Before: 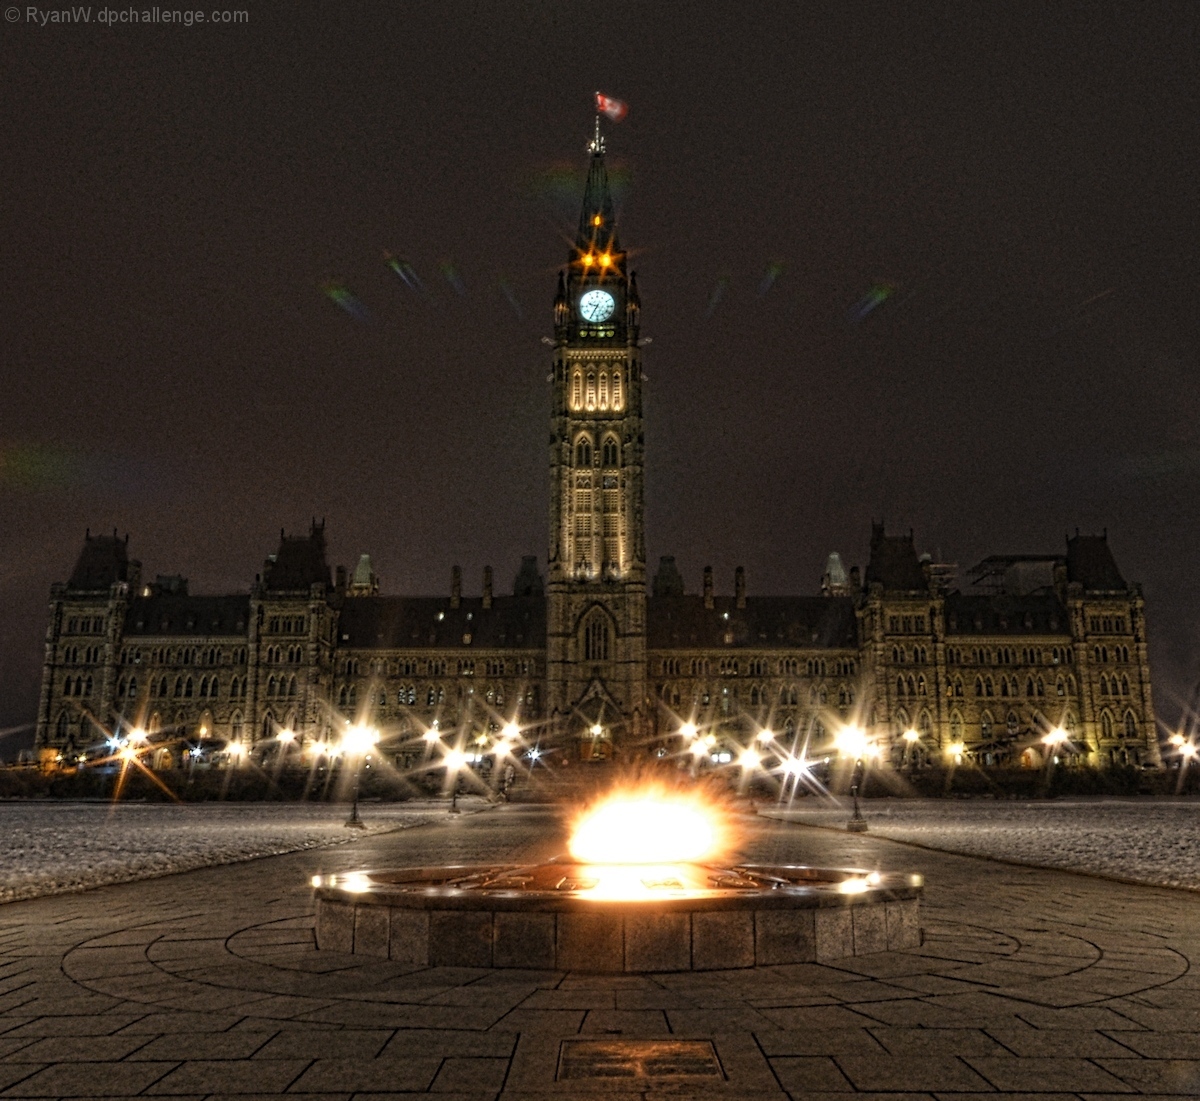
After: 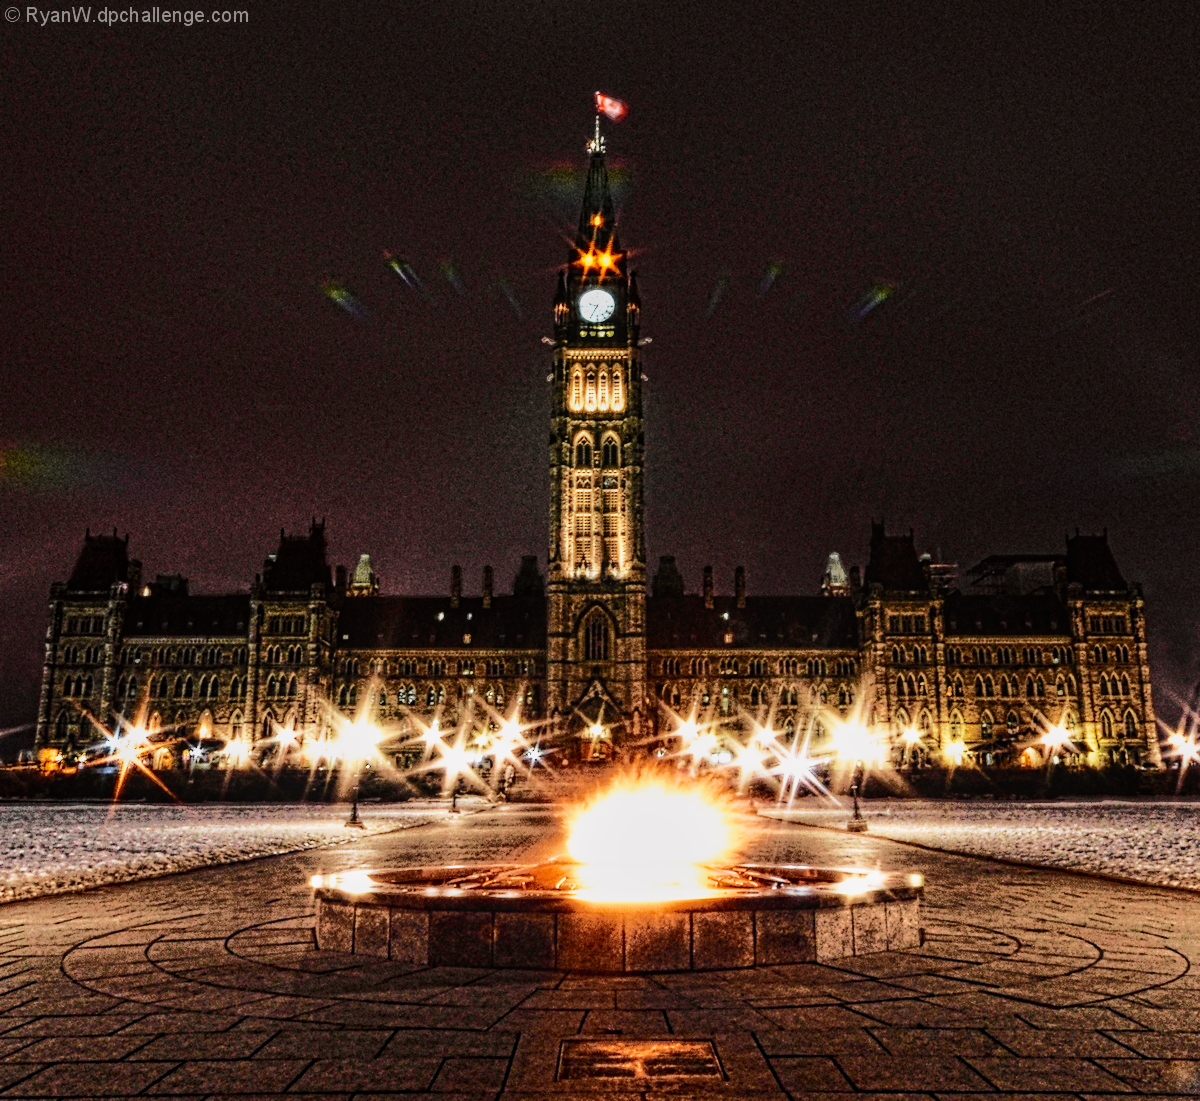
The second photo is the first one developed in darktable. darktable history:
tone equalizer: on, module defaults
base curve: curves: ch0 [(0, 0) (0.007, 0.004) (0.027, 0.03) (0.046, 0.07) (0.207, 0.54) (0.442, 0.872) (0.673, 0.972) (1, 1)], preserve colors none
tone curve: curves: ch0 [(0, 0) (0.104, 0.061) (0.239, 0.201) (0.327, 0.317) (0.401, 0.443) (0.489, 0.566) (0.65, 0.68) (0.832, 0.858) (1, 0.977)]; ch1 [(0, 0) (0.161, 0.092) (0.35, 0.33) (0.379, 0.401) (0.447, 0.476) (0.495, 0.499) (0.515, 0.518) (0.534, 0.557) (0.602, 0.625) (0.712, 0.706) (1, 1)]; ch2 [(0, 0) (0.359, 0.372) (0.437, 0.437) (0.502, 0.501) (0.55, 0.534) (0.592, 0.601) (0.647, 0.64) (1, 1)], color space Lab, independent channels, preserve colors none
local contrast: detail 118%
